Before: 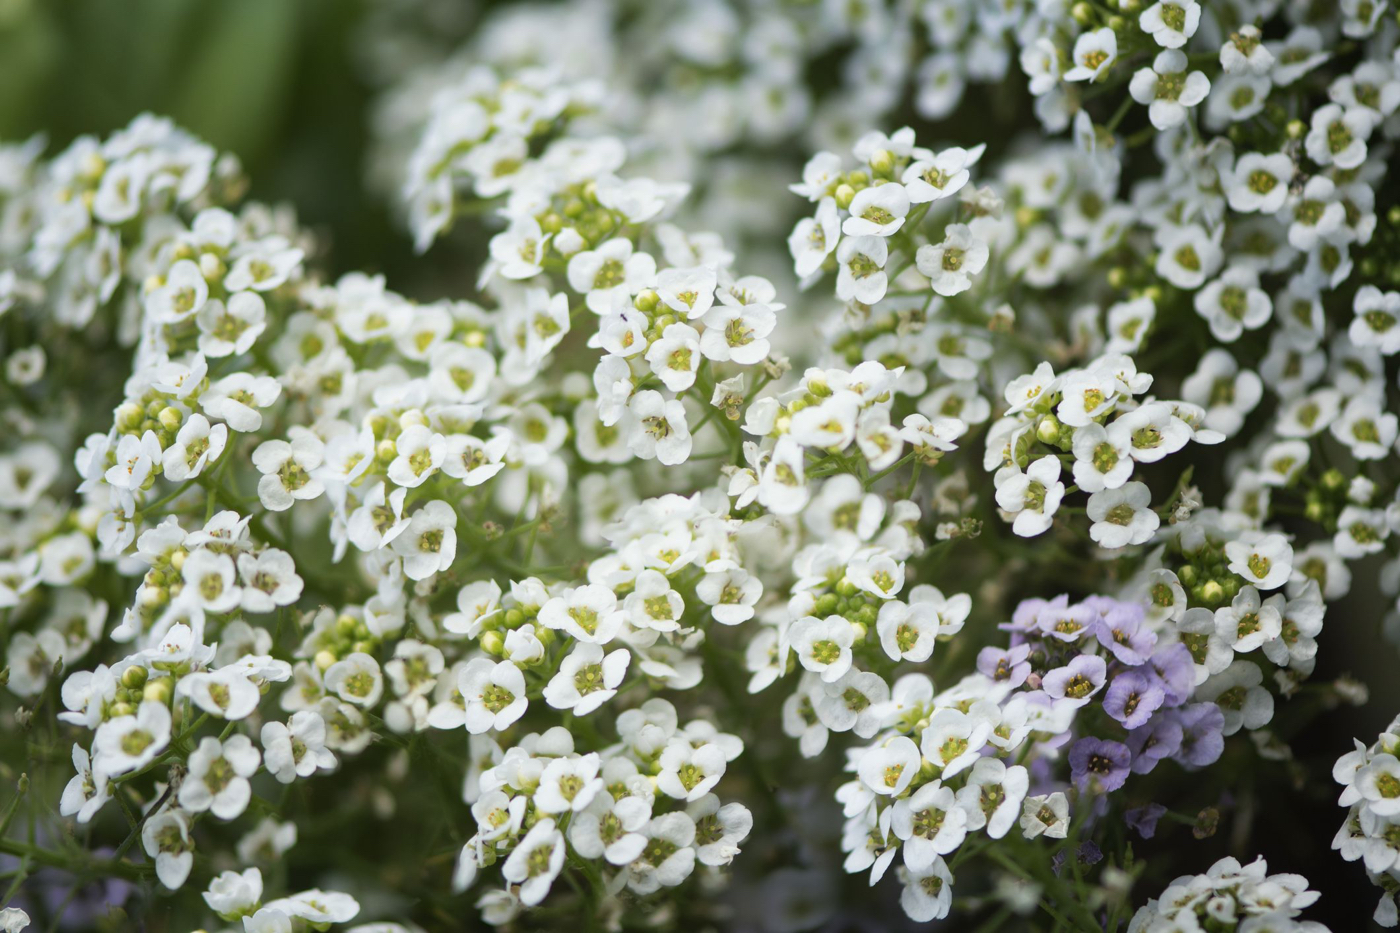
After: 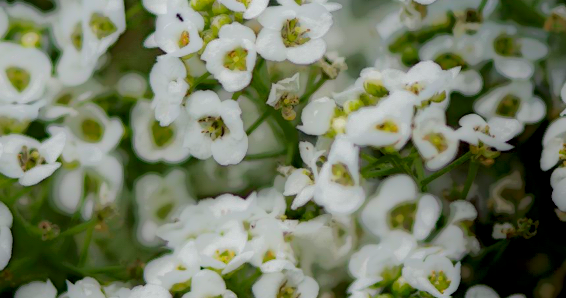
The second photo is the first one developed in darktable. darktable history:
local contrast: highlights 0%, shadows 198%, detail 164%, midtone range 0.001
crop: left 31.751%, top 32.172%, right 27.8%, bottom 35.83%
